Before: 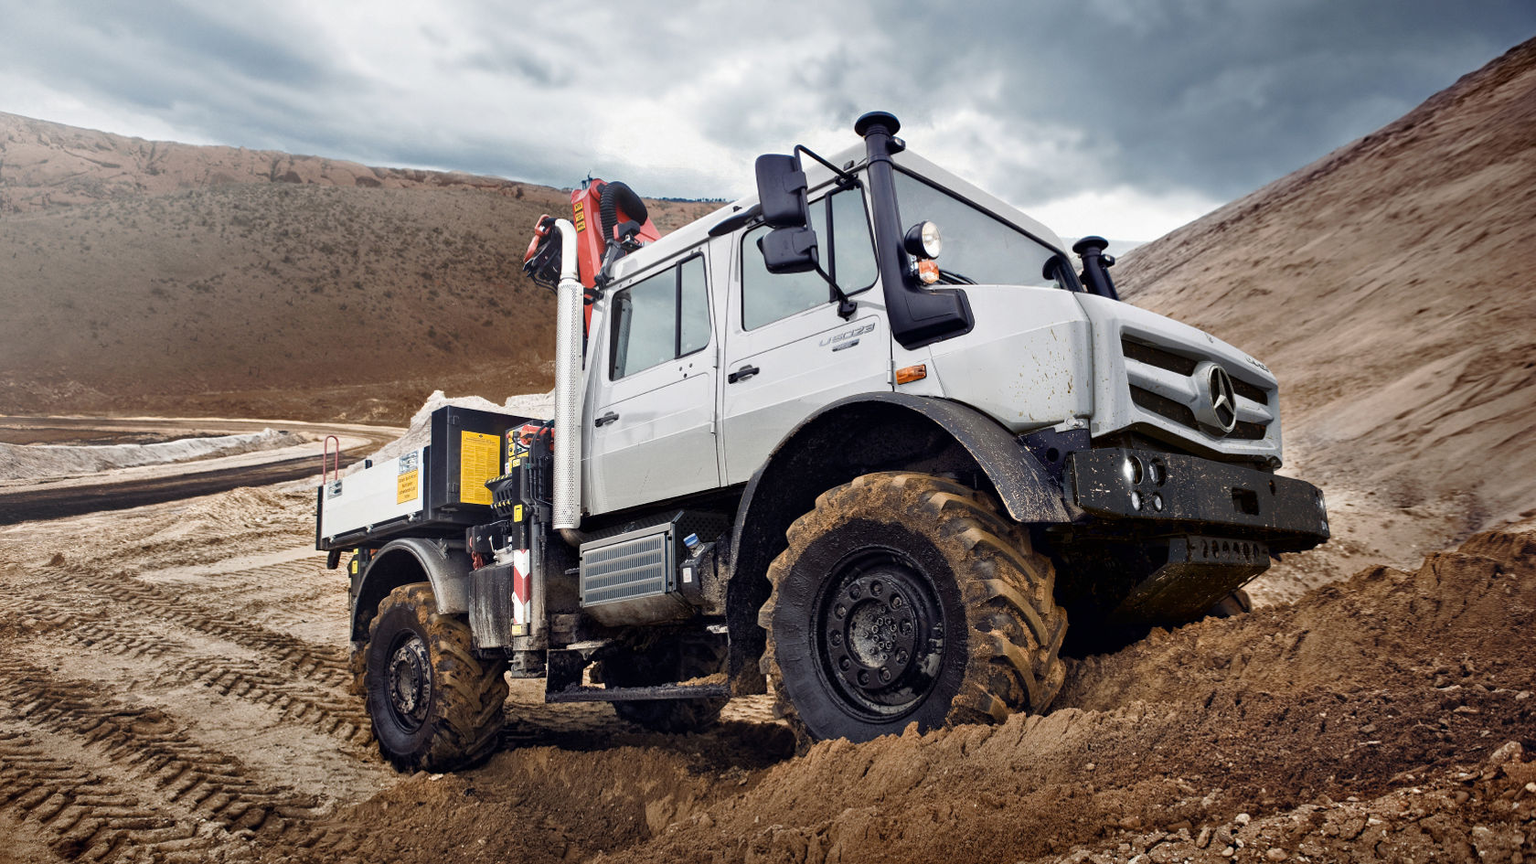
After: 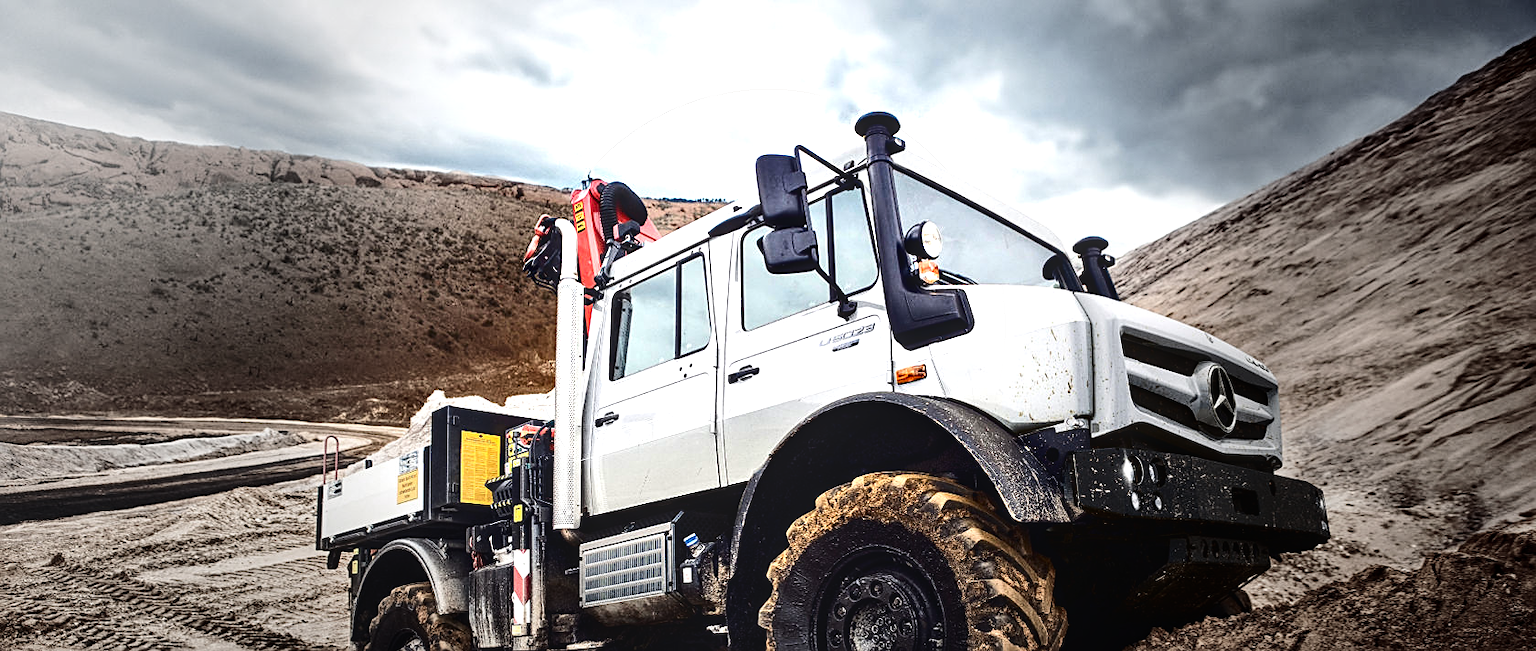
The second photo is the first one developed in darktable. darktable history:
crop: bottom 24.546%
vignetting: fall-off start 30.75%, fall-off radius 34.9%, unbound false
exposure: black level correction 0, exposure 0.301 EV, compensate highlight preservation false
local contrast: detail 130%
tone equalizer: -8 EV -0.789 EV, -7 EV -0.689 EV, -6 EV -0.588 EV, -5 EV -0.403 EV, -3 EV 0.381 EV, -2 EV 0.6 EV, -1 EV 0.689 EV, +0 EV 0.752 EV, edges refinement/feathering 500, mask exposure compensation -1.57 EV, preserve details no
sharpen: on, module defaults
contrast brightness saturation: contrast 0.207, brightness -0.1, saturation 0.214
